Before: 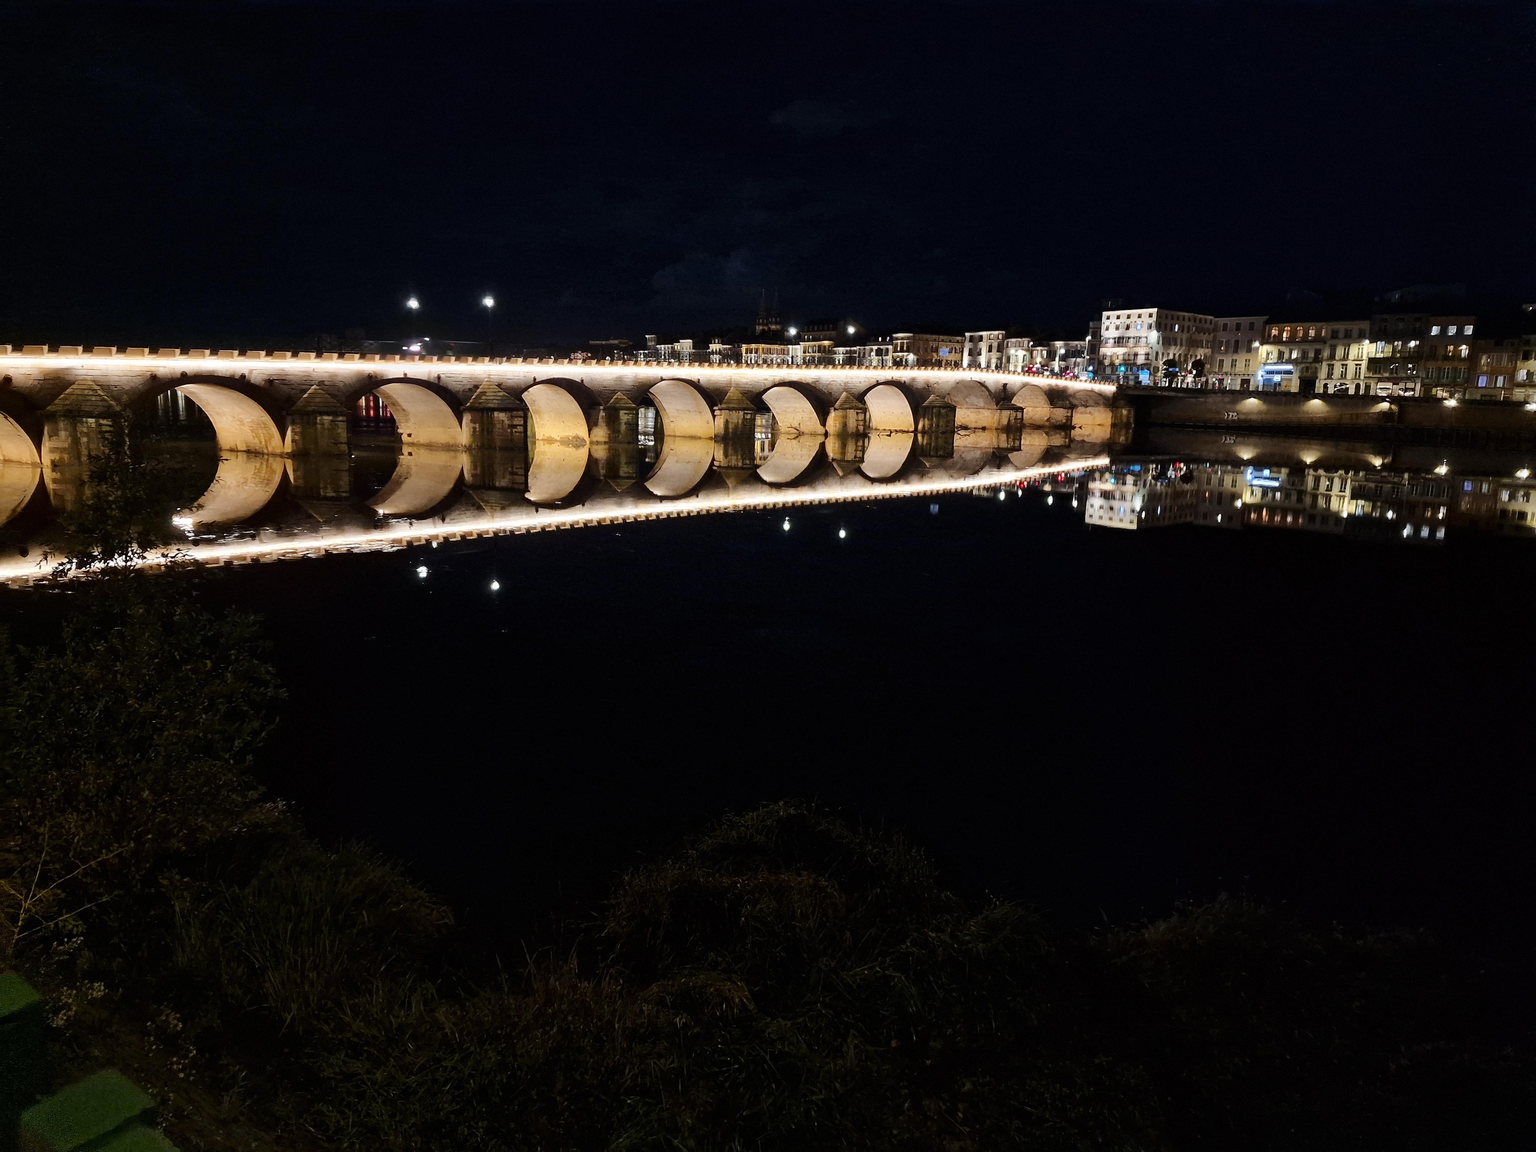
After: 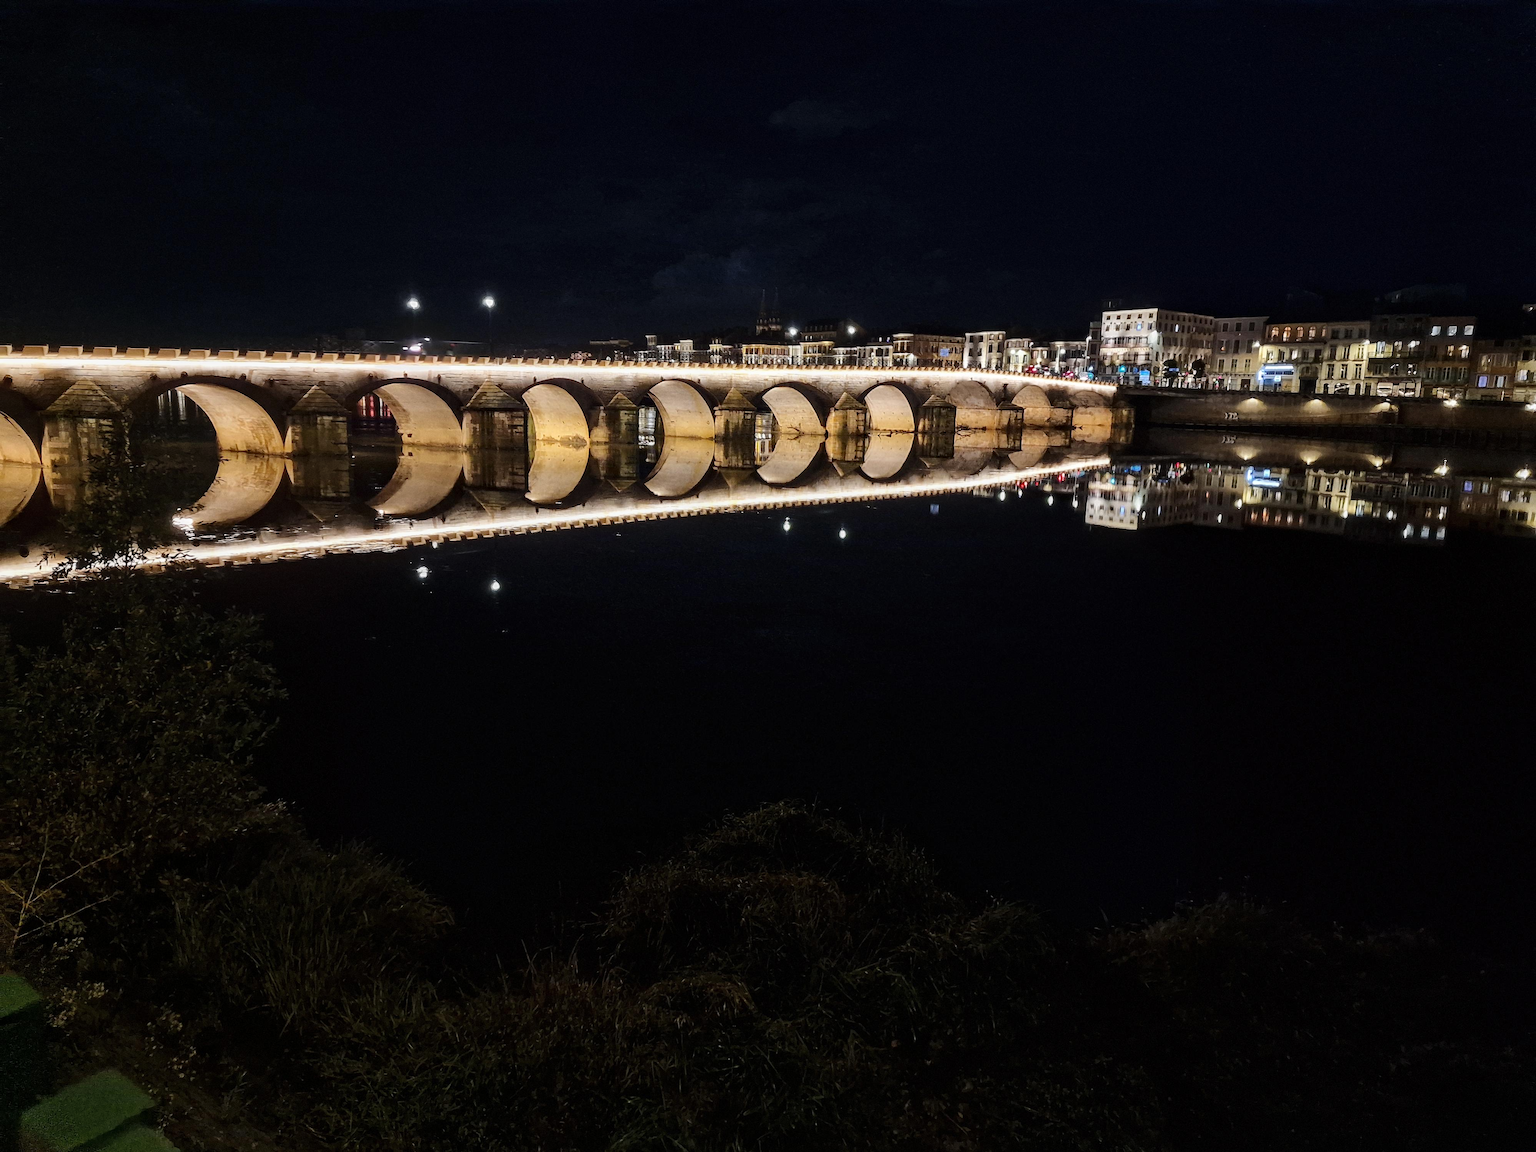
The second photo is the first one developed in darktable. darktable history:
local contrast: on, module defaults
sharpen: radius 2.89, amount 0.876, threshold 47.279
